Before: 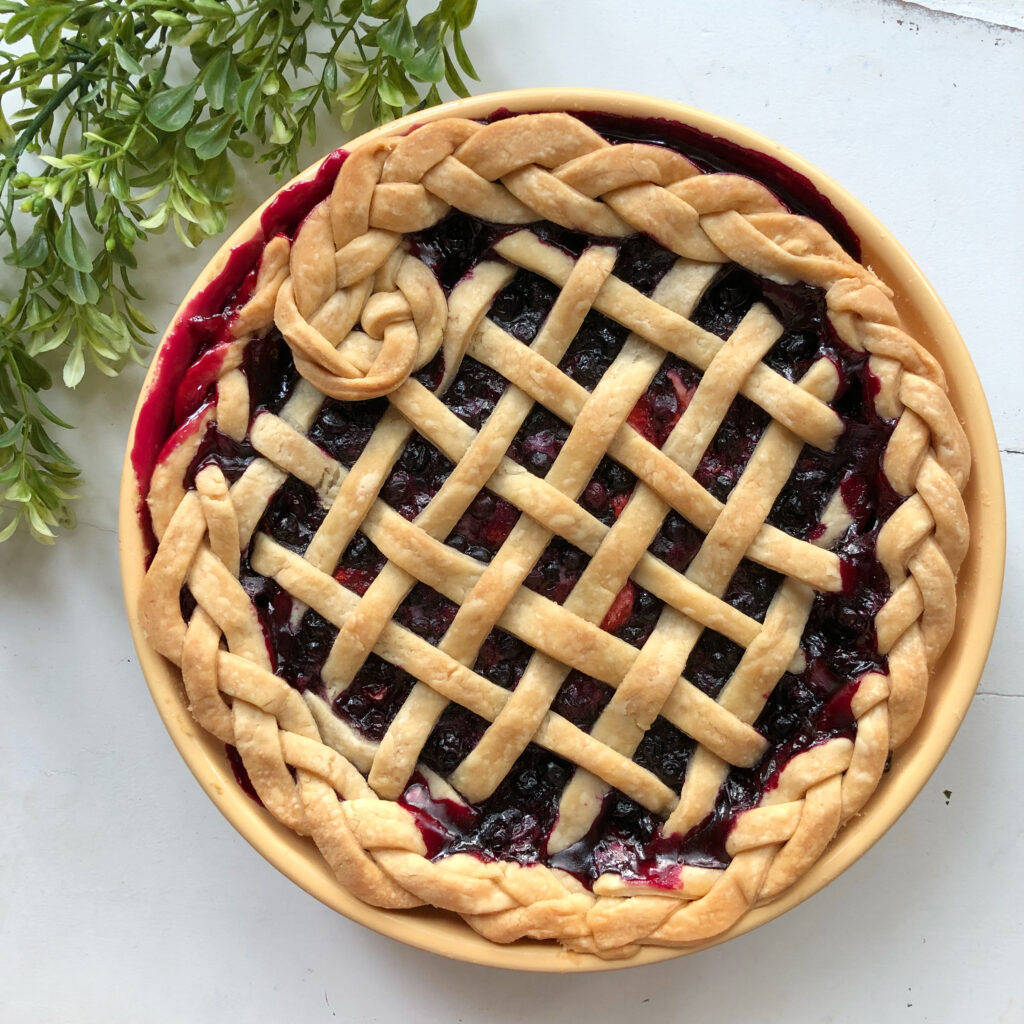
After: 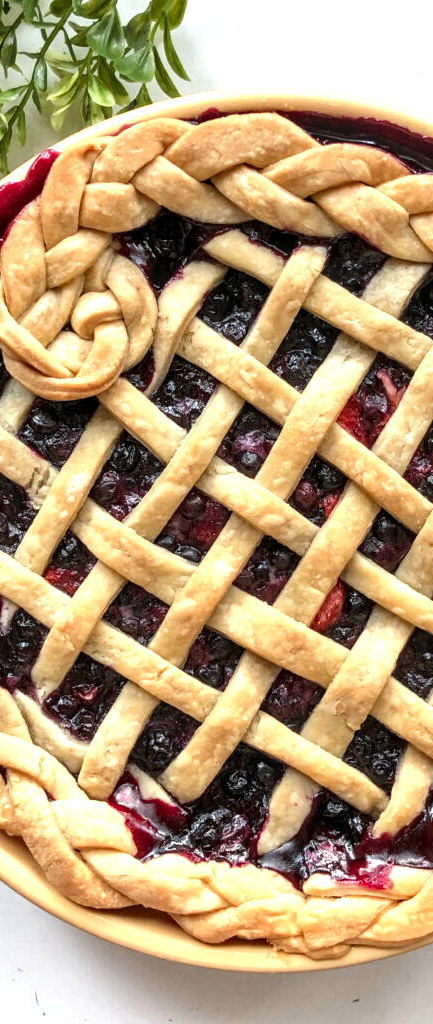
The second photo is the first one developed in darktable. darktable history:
crop: left 28.338%, right 29.372%
exposure: exposure 0.647 EV, compensate highlight preservation false
local contrast: detail 150%
